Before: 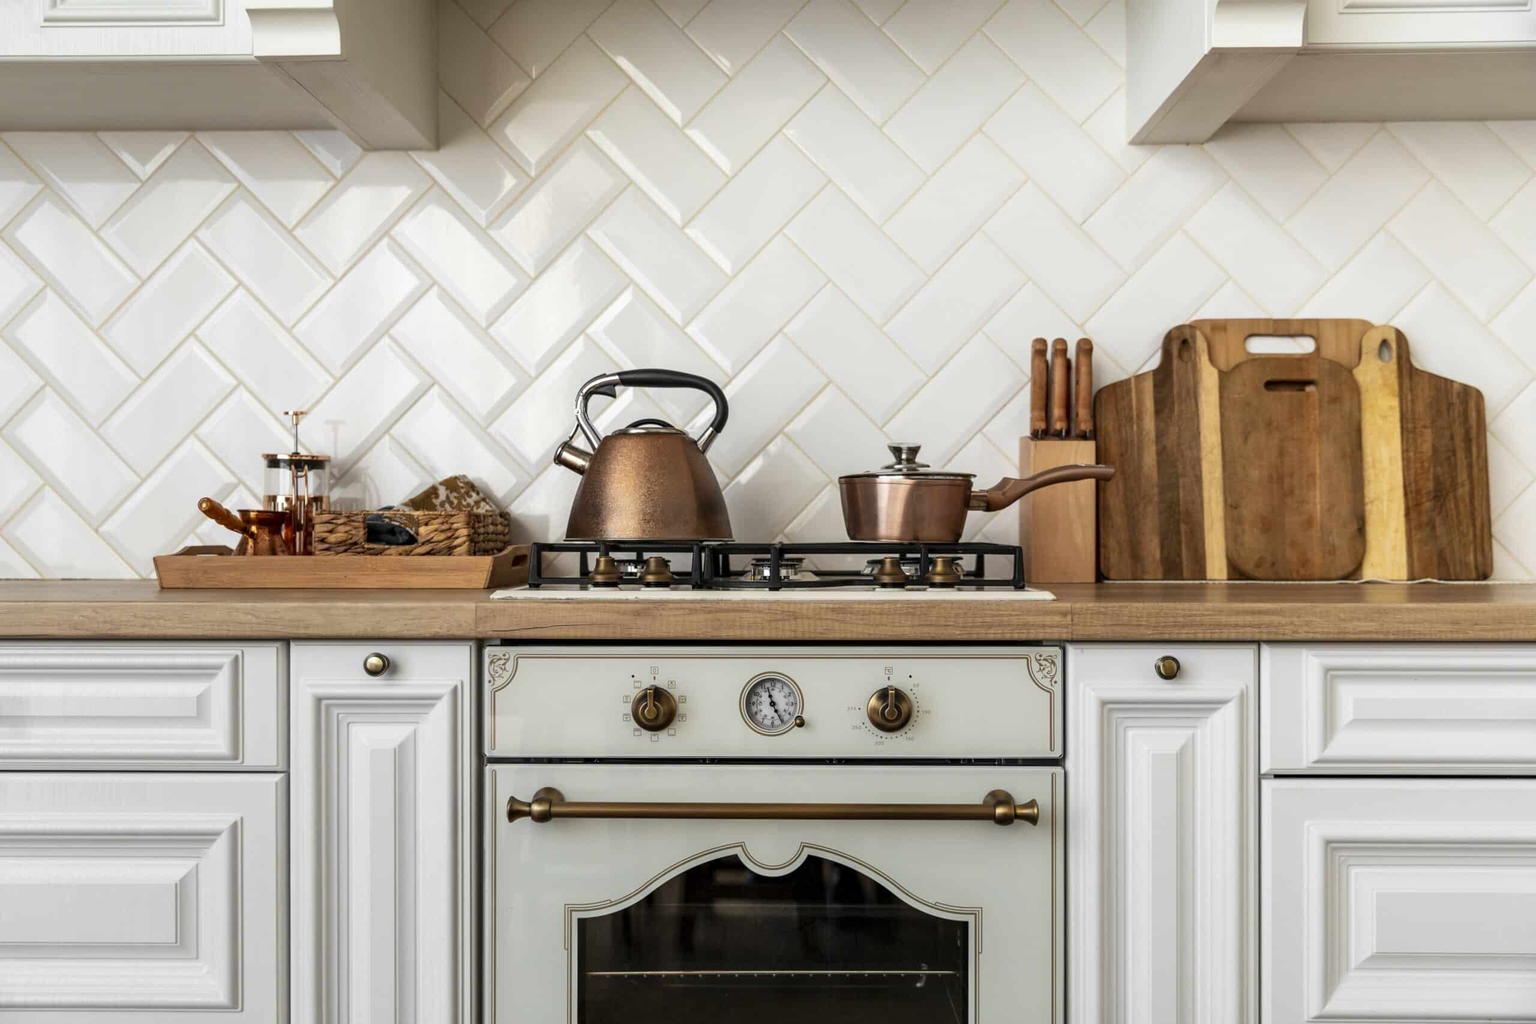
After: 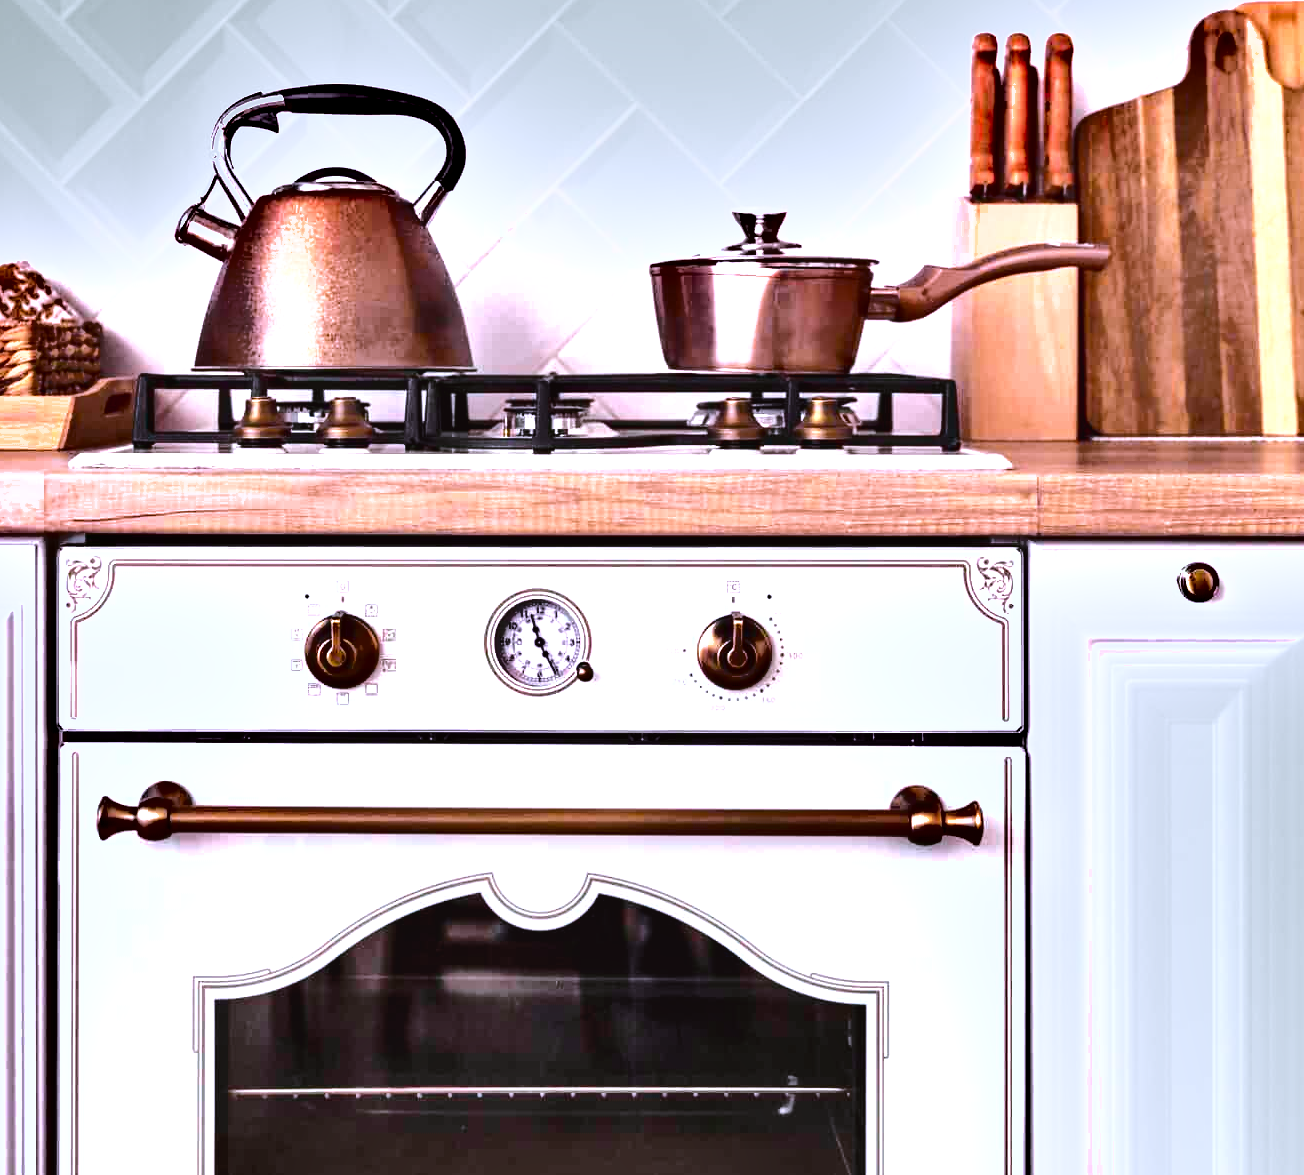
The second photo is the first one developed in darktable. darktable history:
exposure: black level correction 0, exposure 1.625 EV, compensate exposure bias true, compensate highlight preservation false
shadows and highlights: soften with gaussian
crop and rotate: left 29.237%, top 31.152%, right 19.807%
tone curve: curves: ch0 [(0, 0.032) (0.094, 0.08) (0.265, 0.208) (0.41, 0.417) (0.498, 0.496) (0.638, 0.673) (0.845, 0.828) (0.994, 0.964)]; ch1 [(0, 0) (0.161, 0.092) (0.37, 0.302) (0.417, 0.434) (0.492, 0.502) (0.576, 0.589) (0.644, 0.638) (0.725, 0.765) (1, 1)]; ch2 [(0, 0) (0.352, 0.403) (0.45, 0.469) (0.521, 0.515) (0.55, 0.528) (0.589, 0.576) (1, 1)], color space Lab, independent channels, preserve colors none
color correction: highlights a* -4.18, highlights b* -10.81
white balance: red 1.042, blue 1.17
